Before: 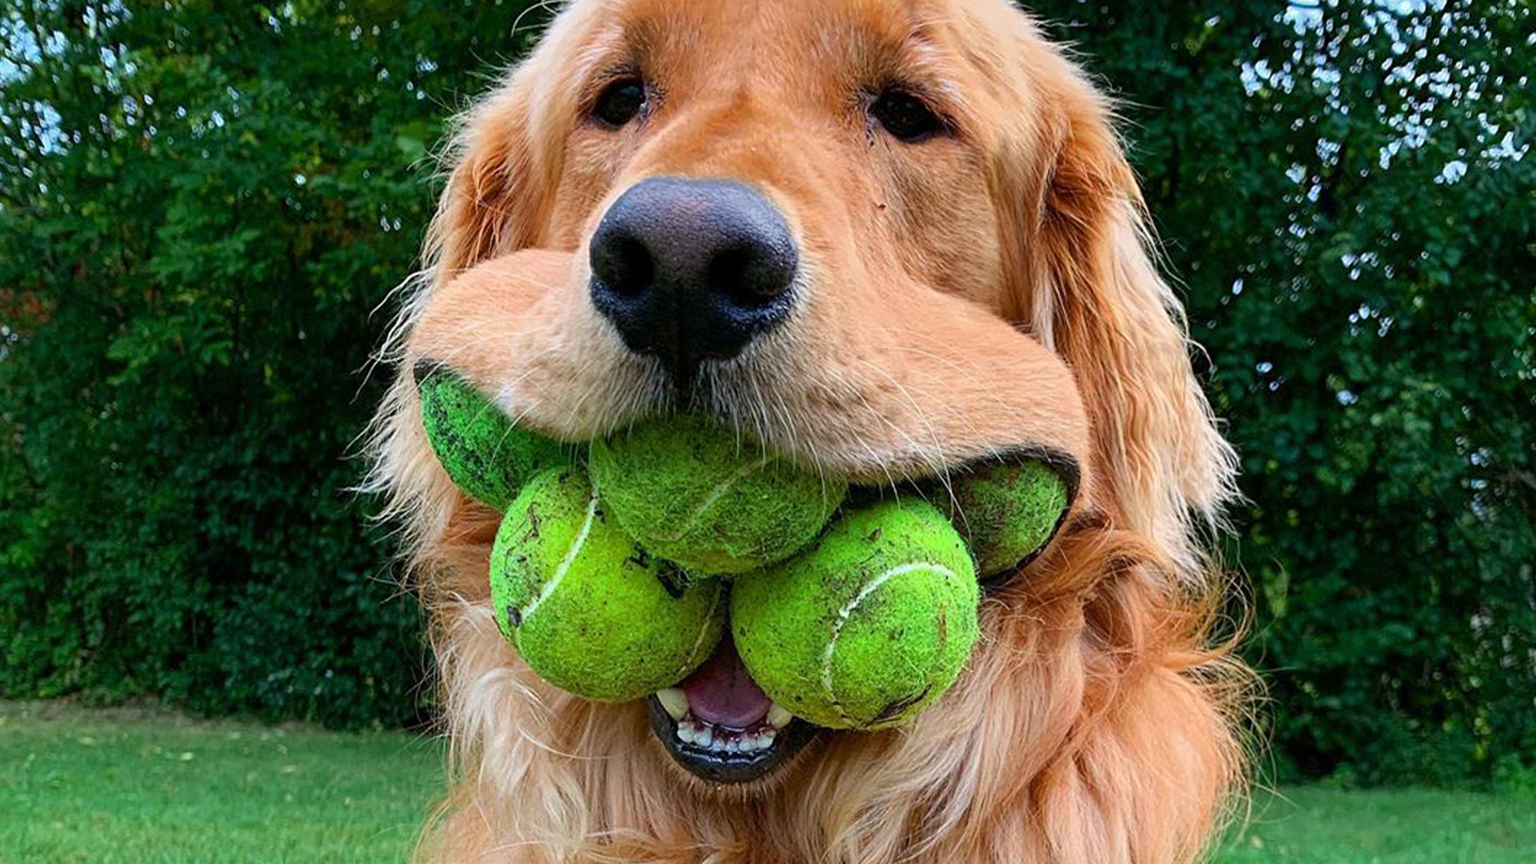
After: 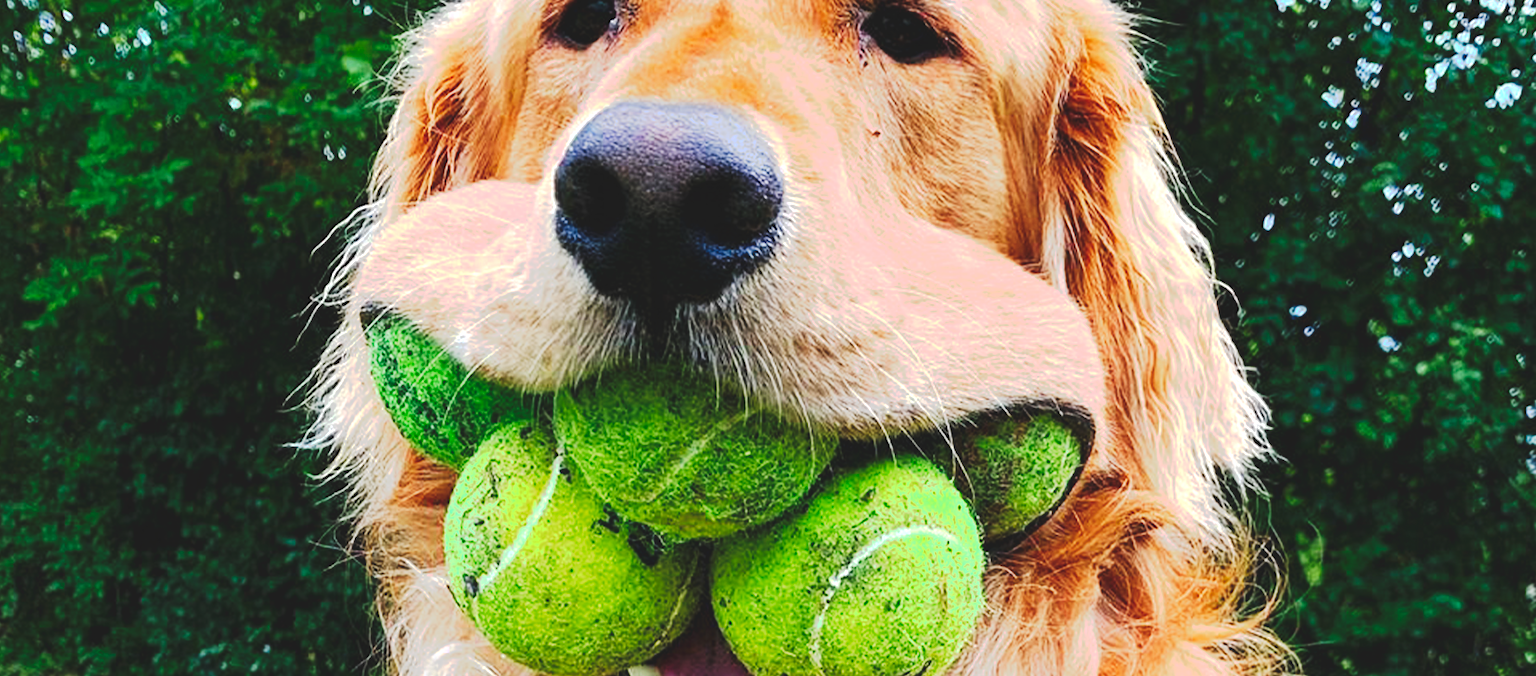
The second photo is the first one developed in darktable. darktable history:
exposure: black level correction 0, exposure 0.5 EV, compensate highlight preservation false
crop: left 5.681%, top 9.998%, right 3.597%, bottom 18.923%
tone curve: curves: ch0 [(0, 0) (0.003, 0.108) (0.011, 0.113) (0.025, 0.113) (0.044, 0.121) (0.069, 0.132) (0.1, 0.145) (0.136, 0.158) (0.177, 0.182) (0.224, 0.215) (0.277, 0.27) (0.335, 0.341) (0.399, 0.424) (0.468, 0.528) (0.543, 0.622) (0.623, 0.721) (0.709, 0.79) (0.801, 0.846) (0.898, 0.871) (1, 1)], preserve colors none
